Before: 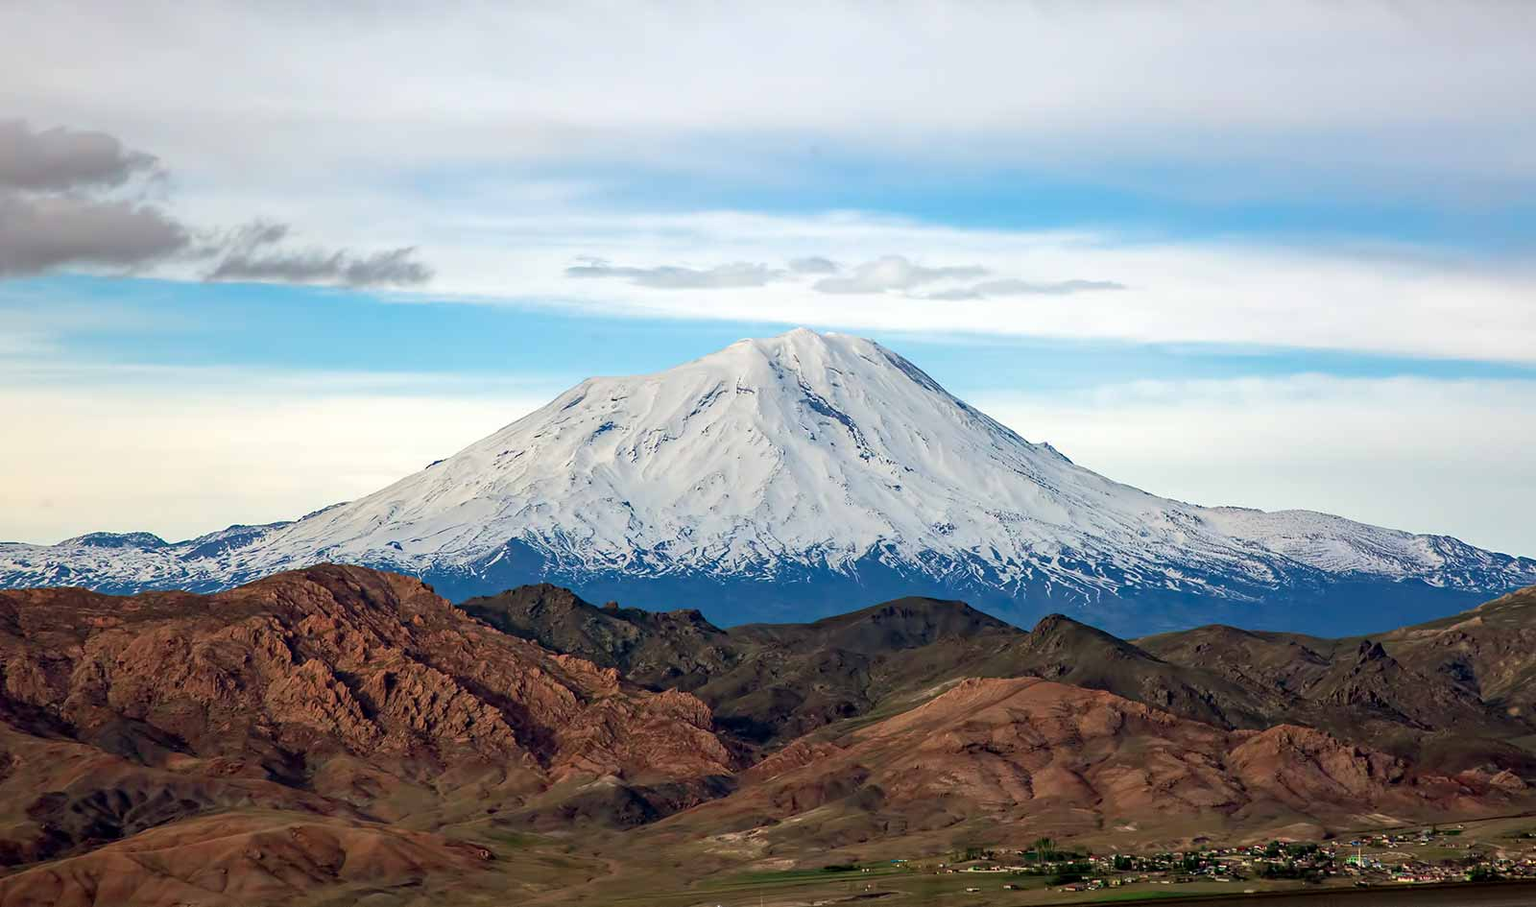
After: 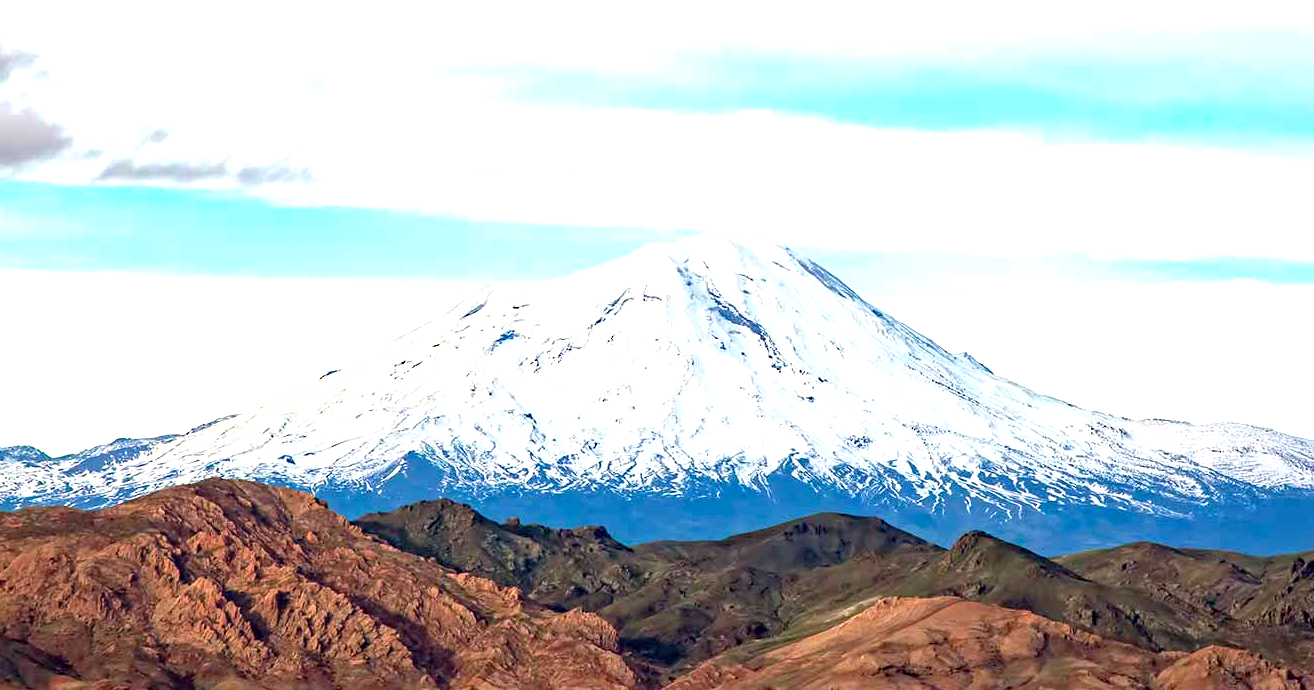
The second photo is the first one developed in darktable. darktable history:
crop: left 7.756%, top 11.562%, right 10.059%, bottom 15.413%
exposure: black level correction 0, exposure 1.199 EV, compensate exposure bias true, compensate highlight preservation false
color calibration: illuminant same as pipeline (D50), adaptation none (bypass), x 0.333, y 0.334, temperature 5019.61 K
haze removal: compatibility mode true, adaptive false
